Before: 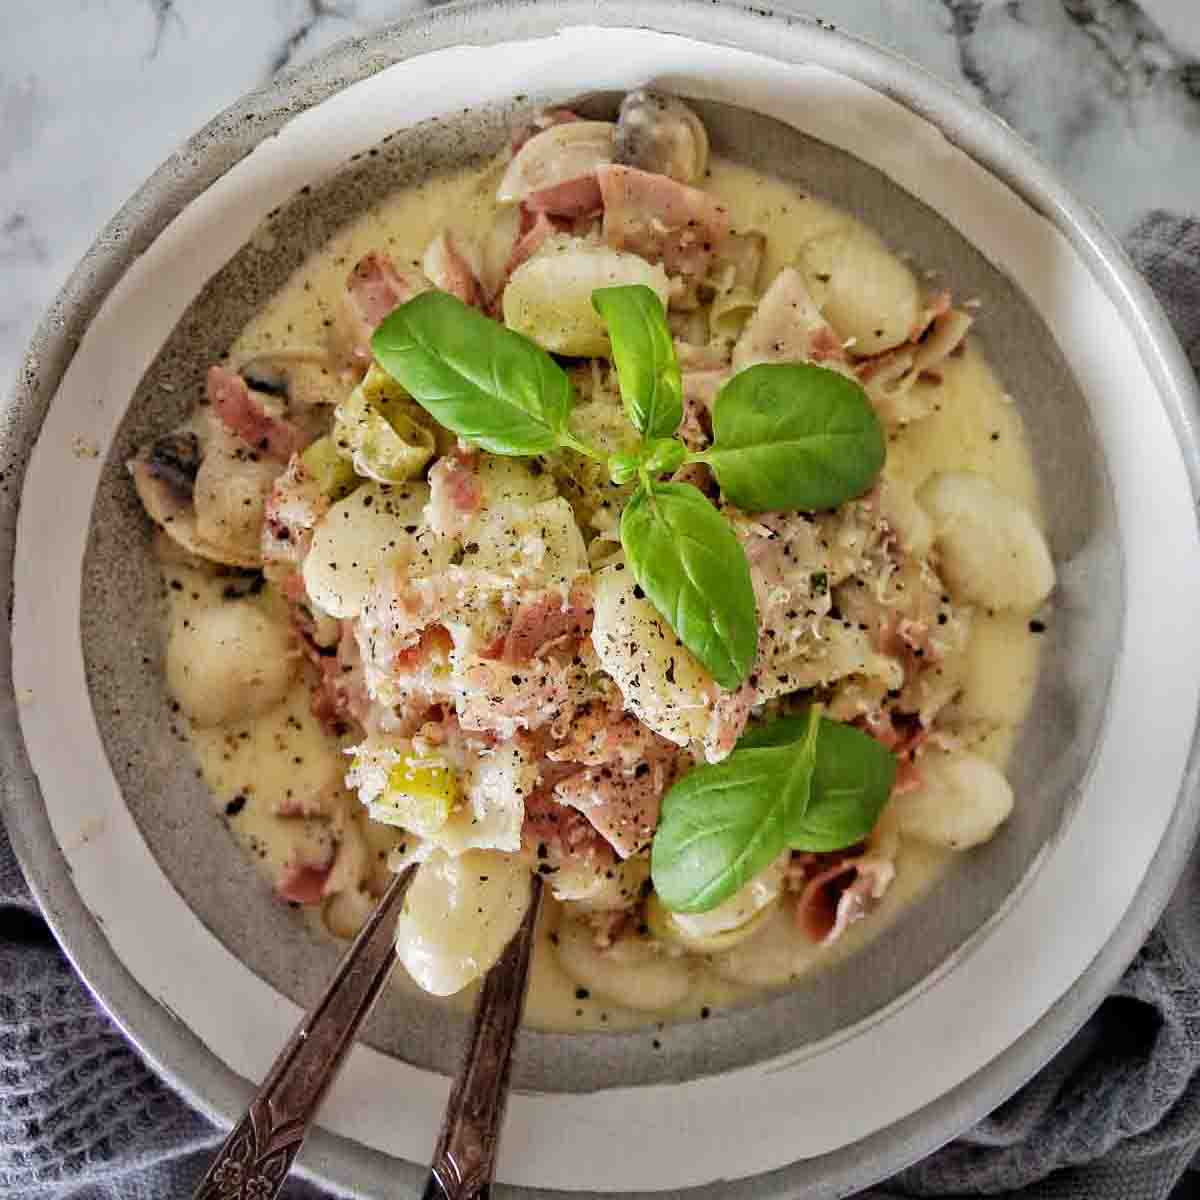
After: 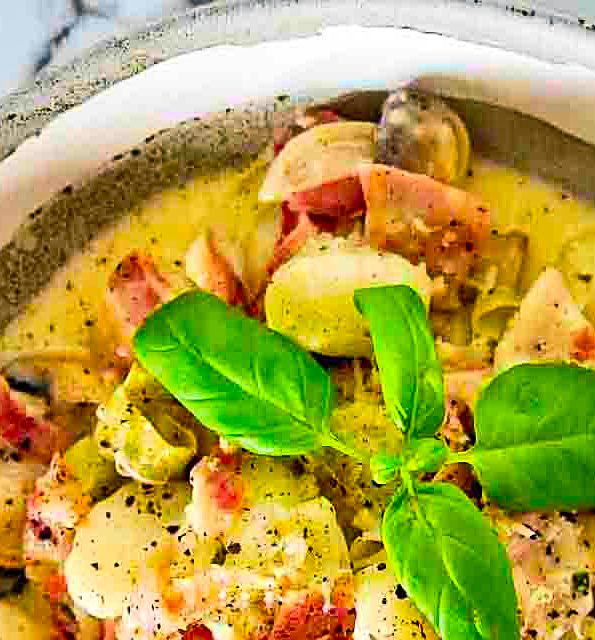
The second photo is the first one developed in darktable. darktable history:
sharpen: on, module defaults
color balance rgb: shadows lift › chroma 3.184%, shadows lift › hue 241.16°, perceptual saturation grading › global saturation 25.492%, contrast 4.863%
contrast brightness saturation: contrast 0.203, brightness 0.166, saturation 0.224
crop: left 19.849%, right 30.491%, bottom 46.656%
shadows and highlights: shadows 13.04, white point adjustment 1.31, soften with gaussian
color correction: highlights b* -0.041, saturation 1.37
